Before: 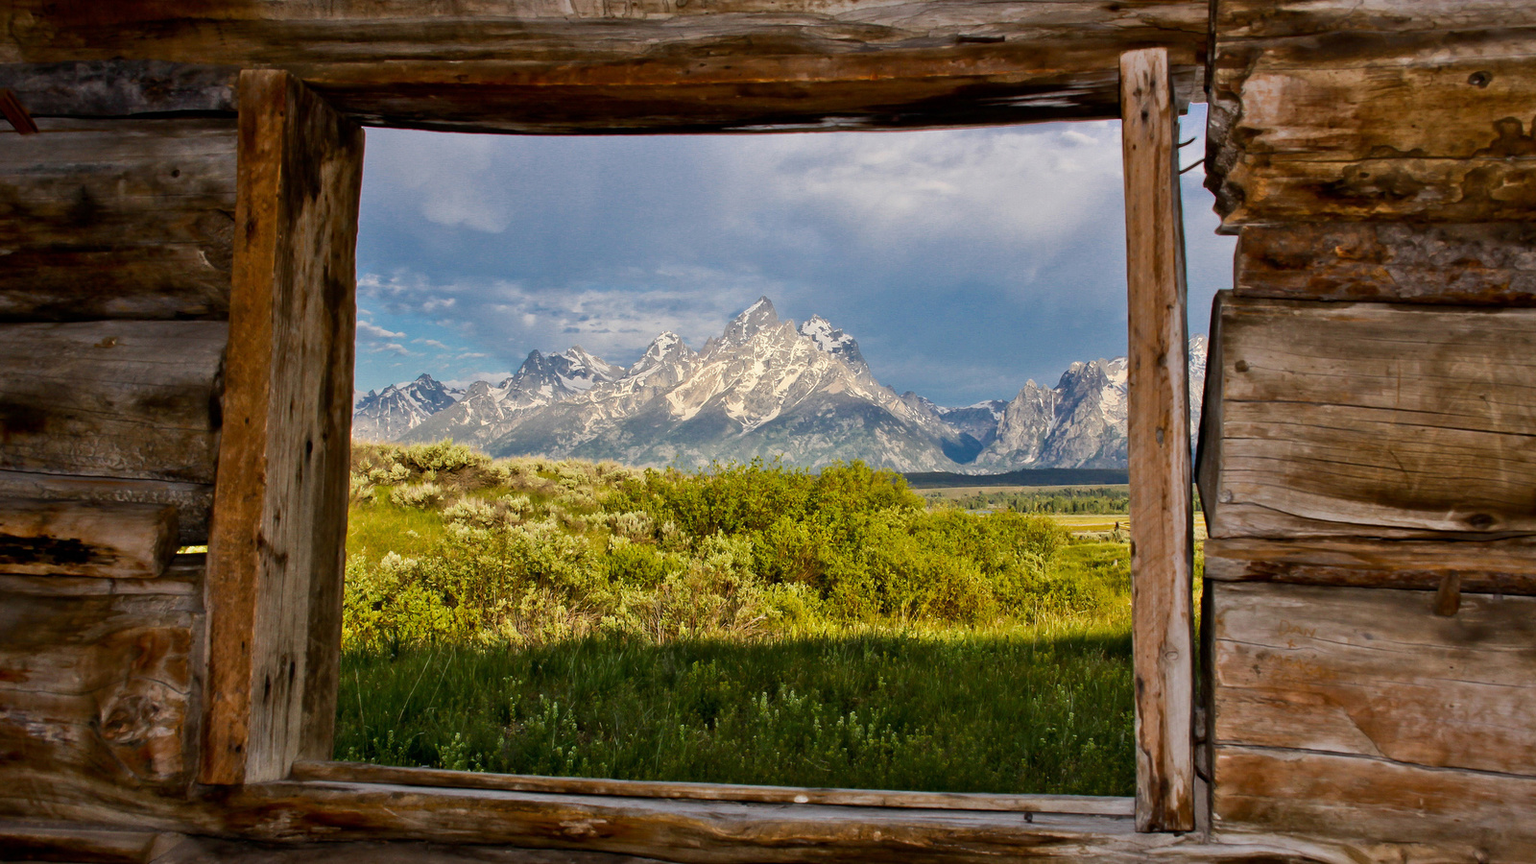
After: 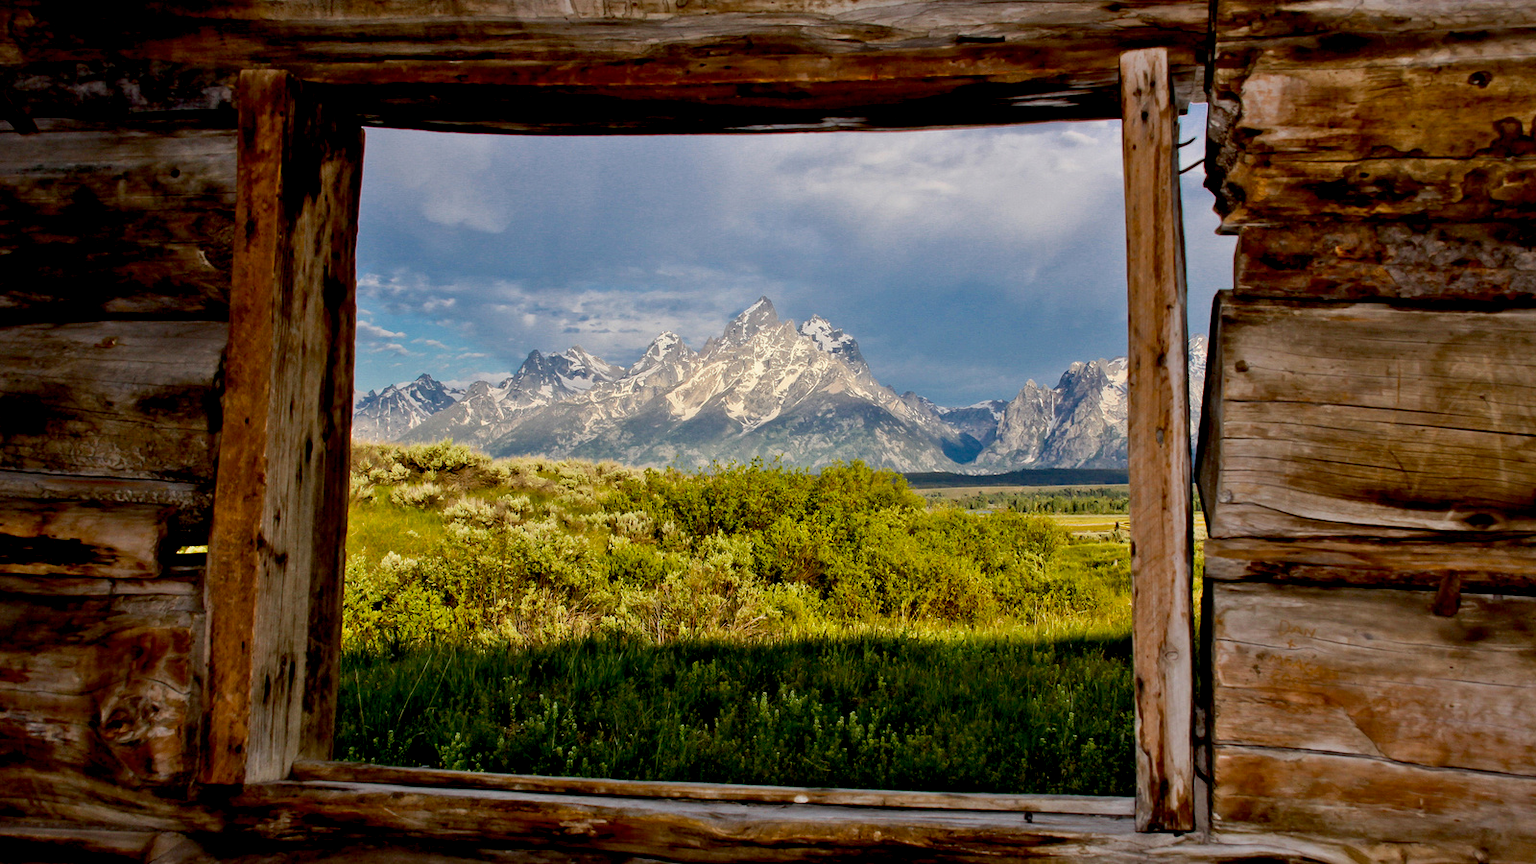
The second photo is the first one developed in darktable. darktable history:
exposure: black level correction 0.017, exposure -0.008 EV, compensate highlight preservation false
